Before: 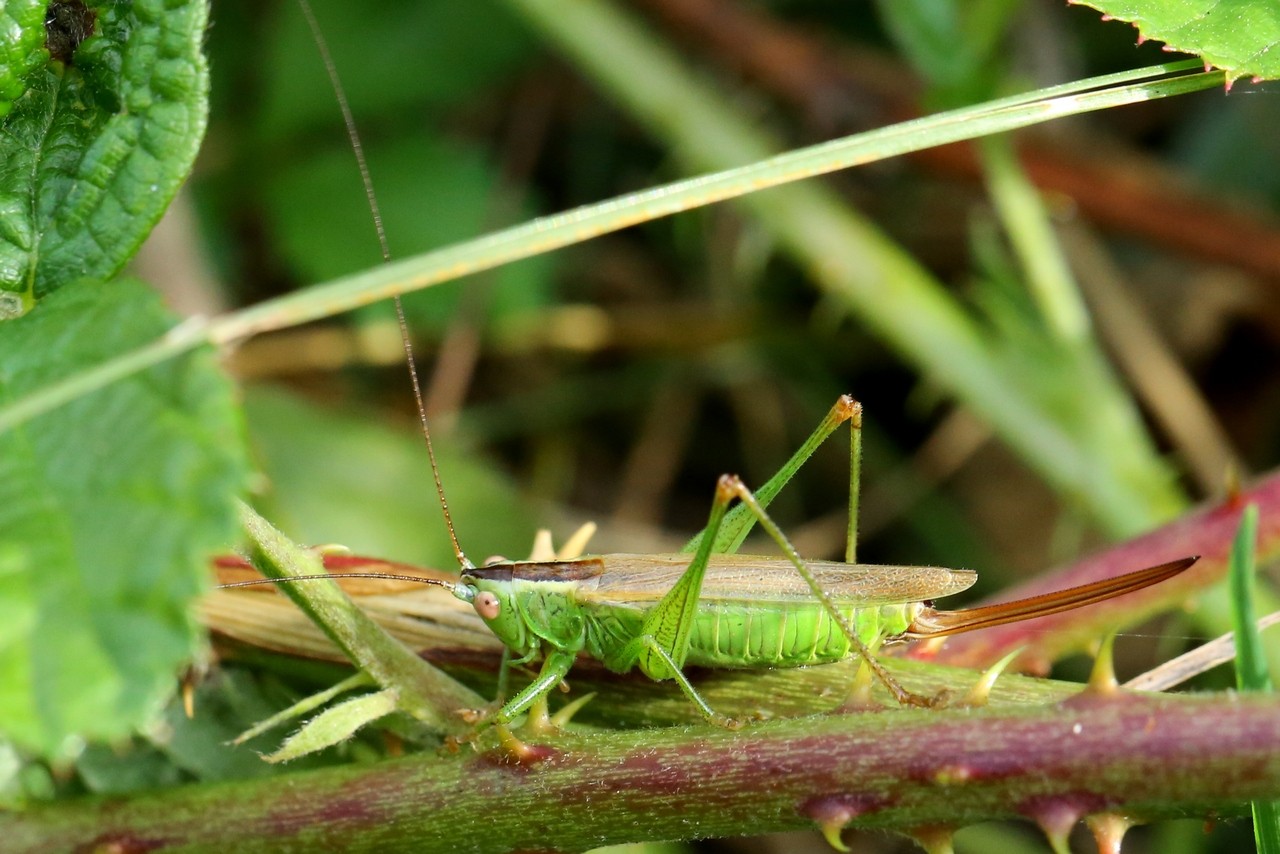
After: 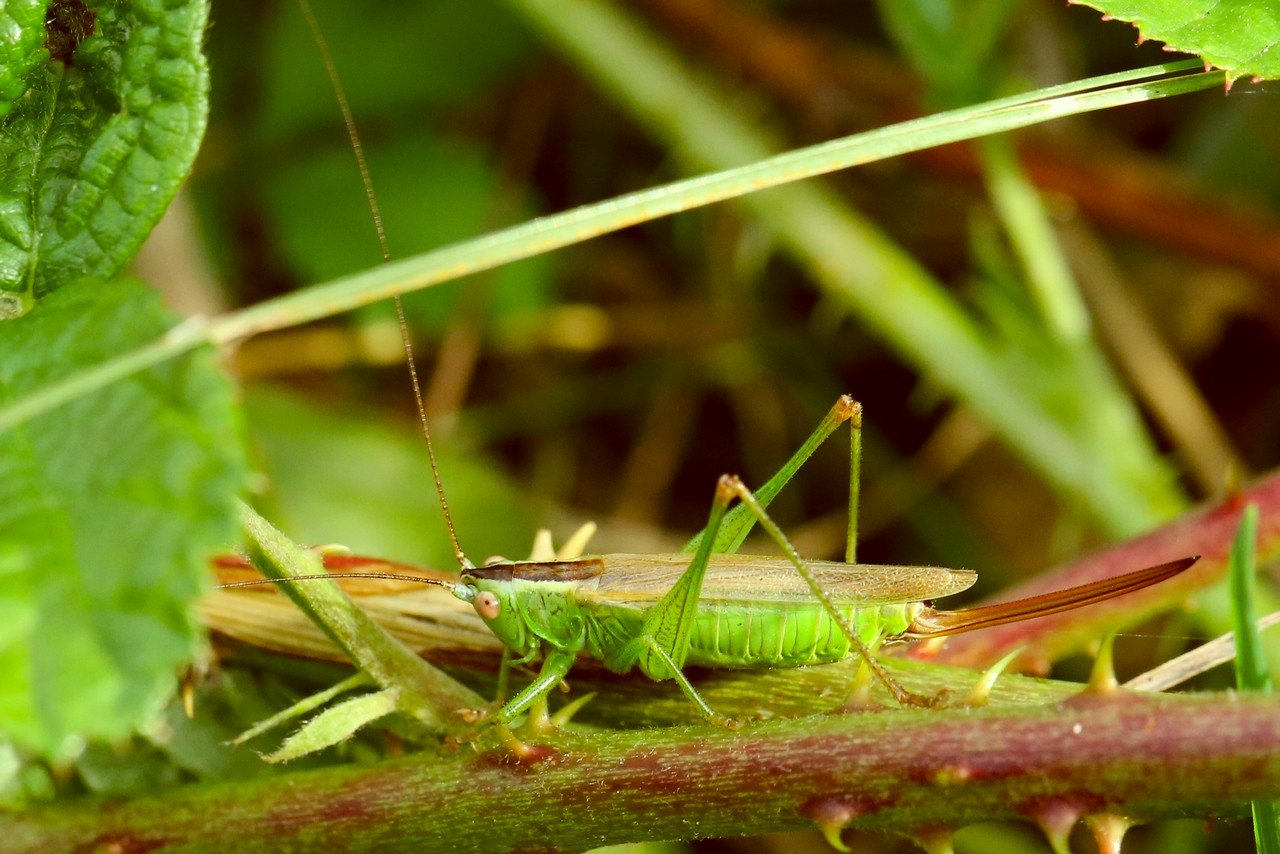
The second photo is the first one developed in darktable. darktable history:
color correction: highlights a* -5.38, highlights b* 9.8, shadows a* 9.89, shadows b* 24.45
